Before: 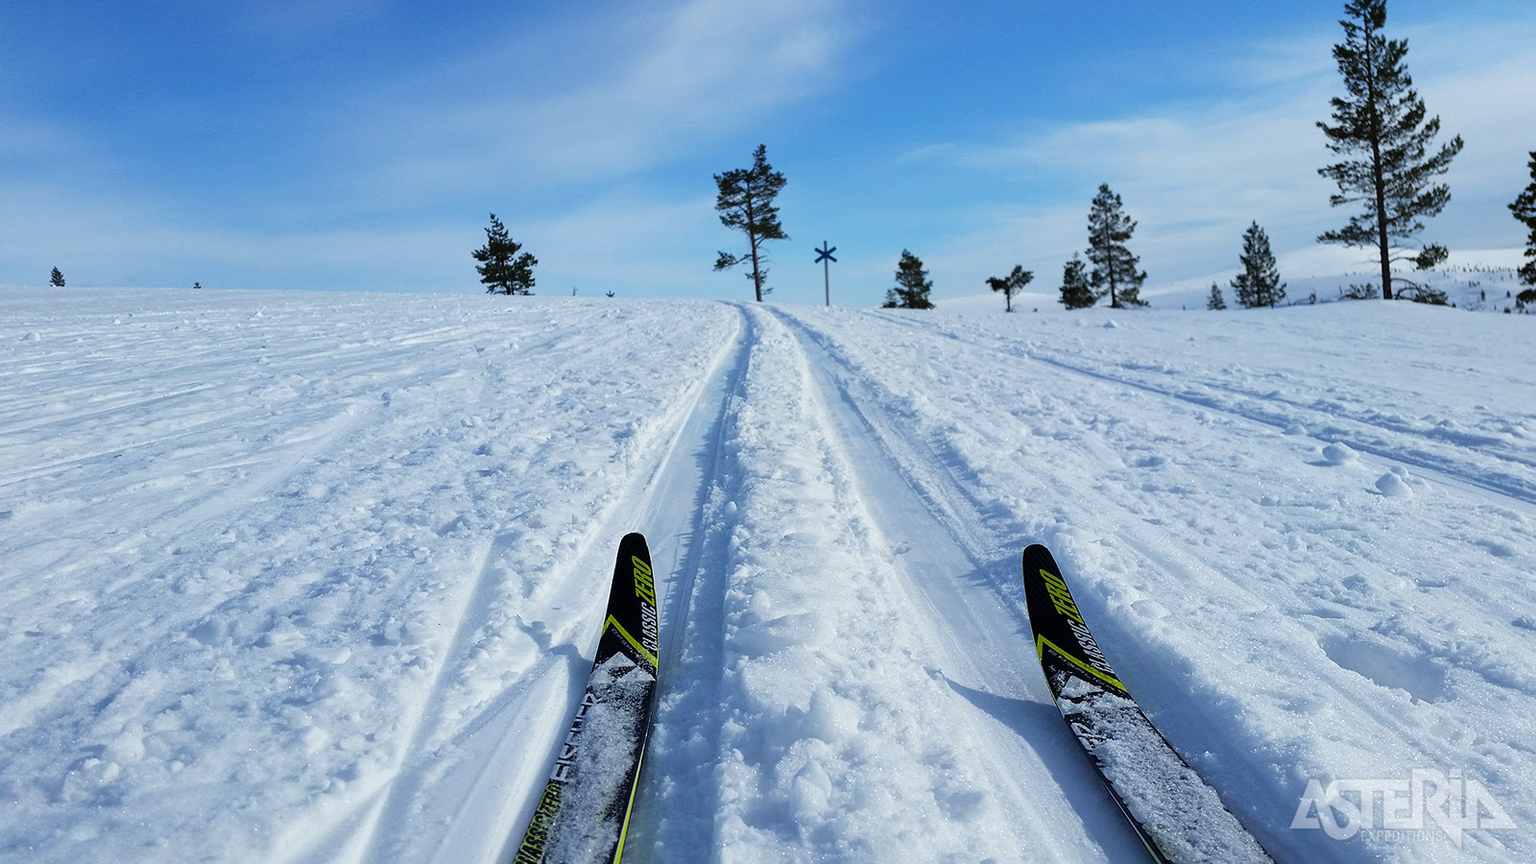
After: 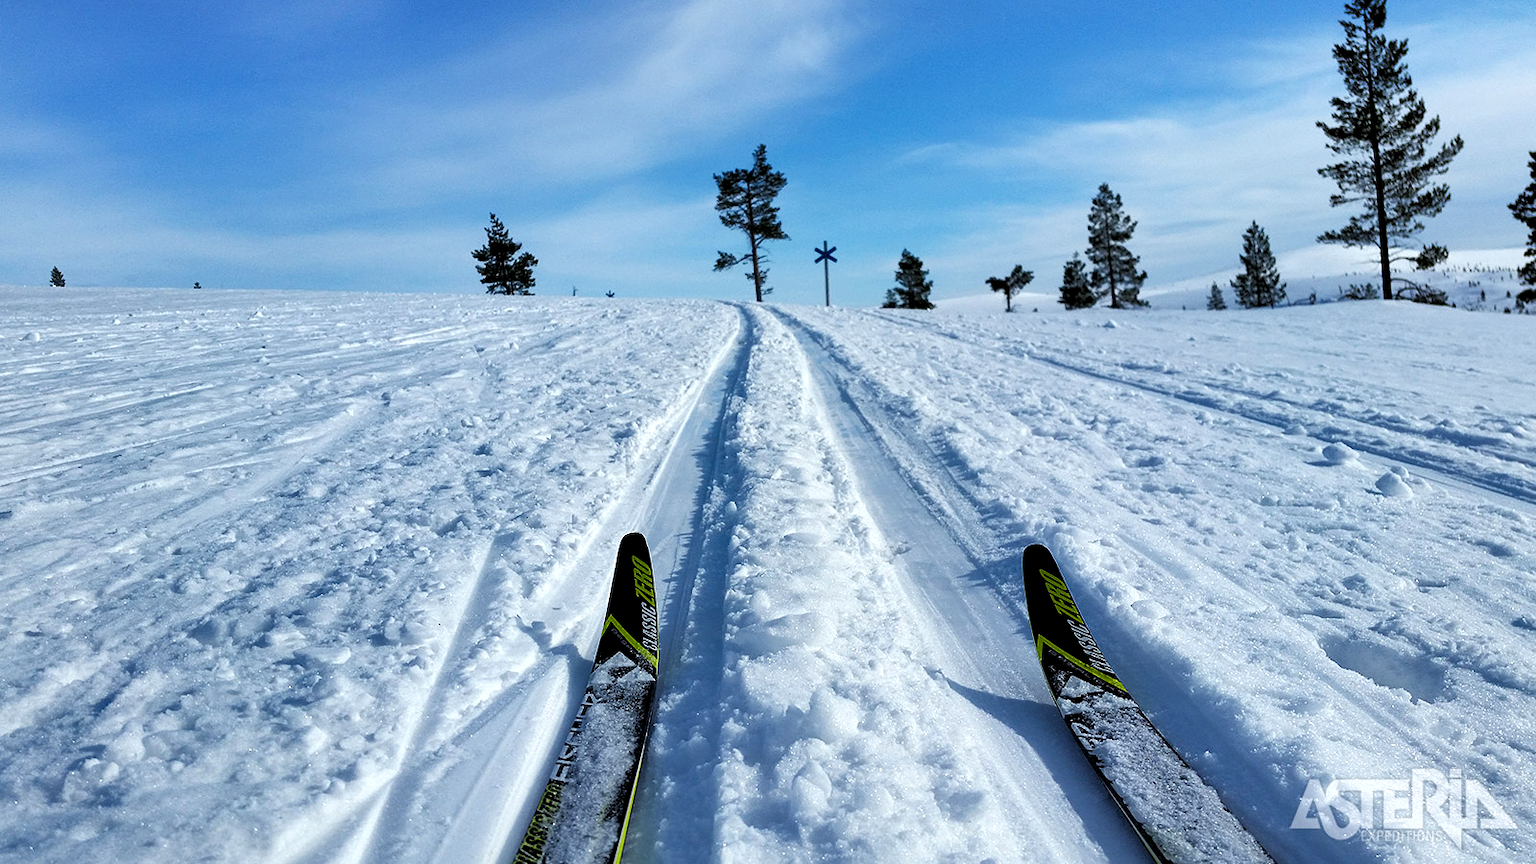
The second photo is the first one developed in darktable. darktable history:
rgb levels: levels [[0.01, 0.419, 0.839], [0, 0.5, 1], [0, 0.5, 1]]
shadows and highlights: radius 171.16, shadows 27, white point adjustment 3.13, highlights -67.95, soften with gaussian
